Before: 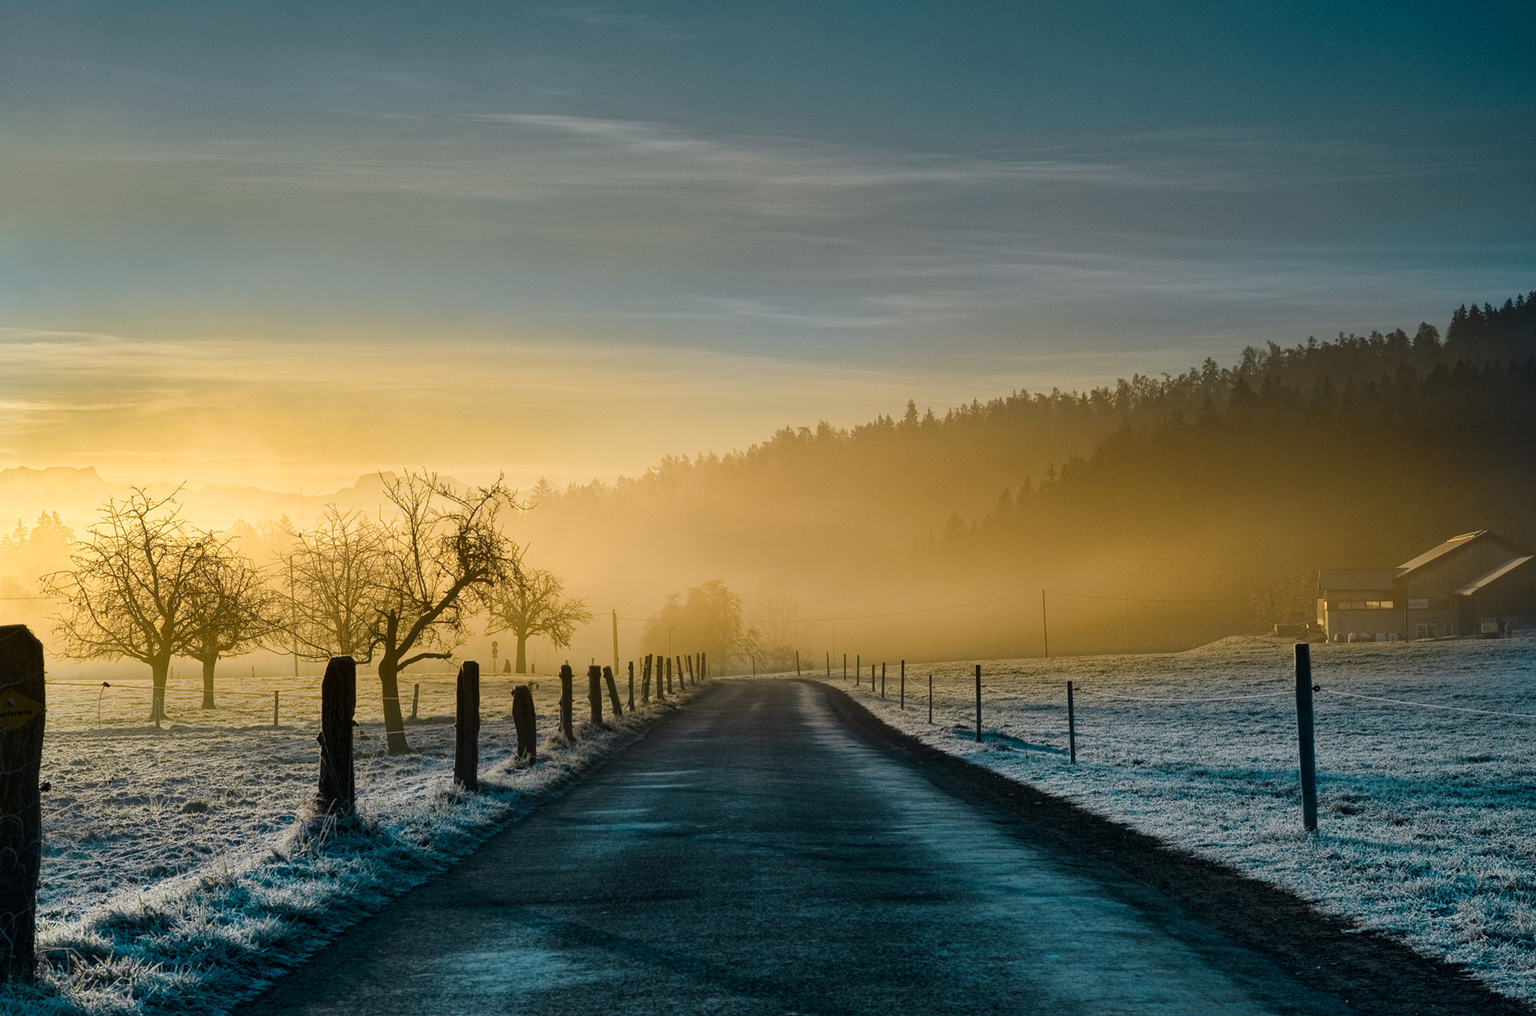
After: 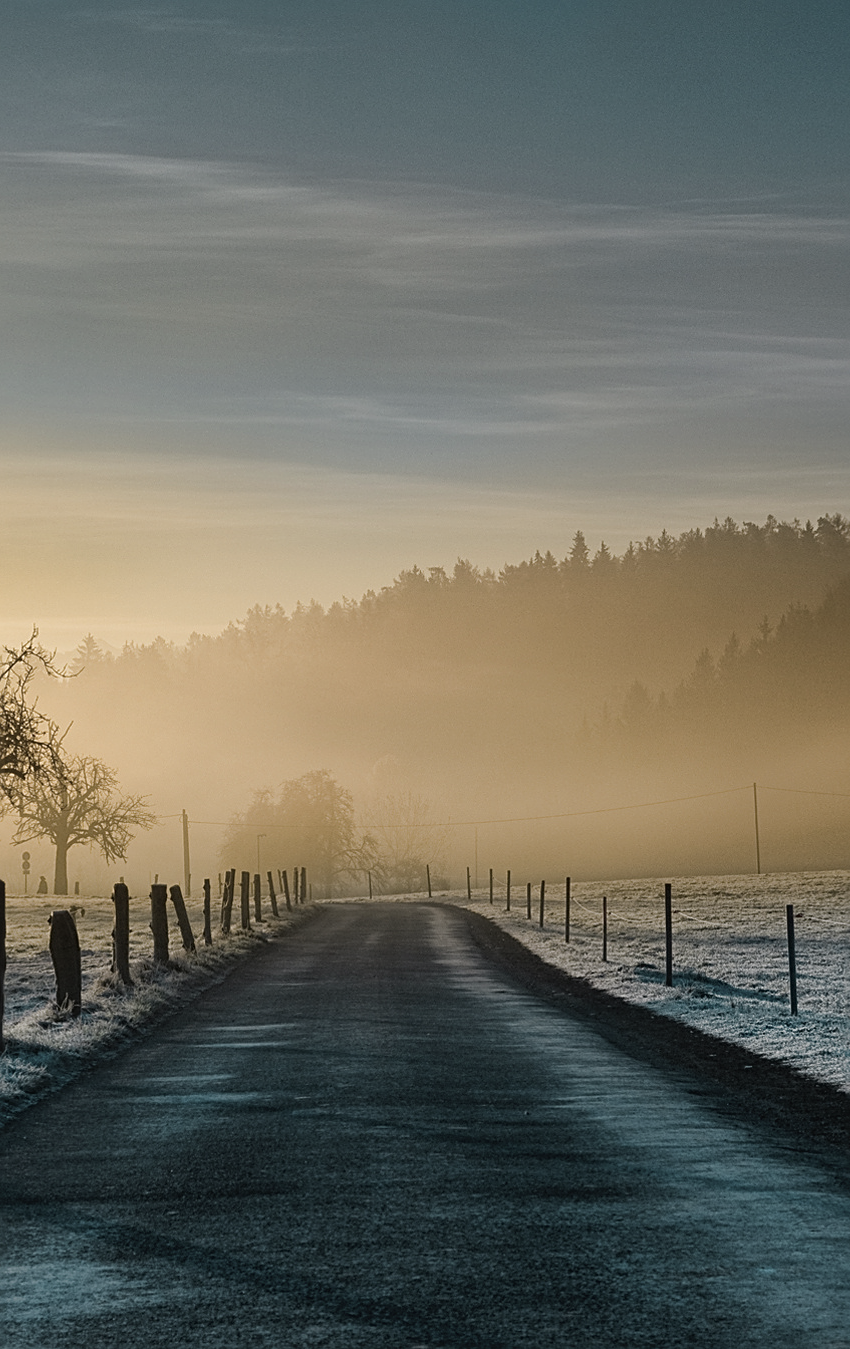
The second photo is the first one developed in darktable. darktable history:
contrast brightness saturation: contrast -0.048, saturation -0.417
crop: left 30.952%, right 27.356%
sharpen: on, module defaults
